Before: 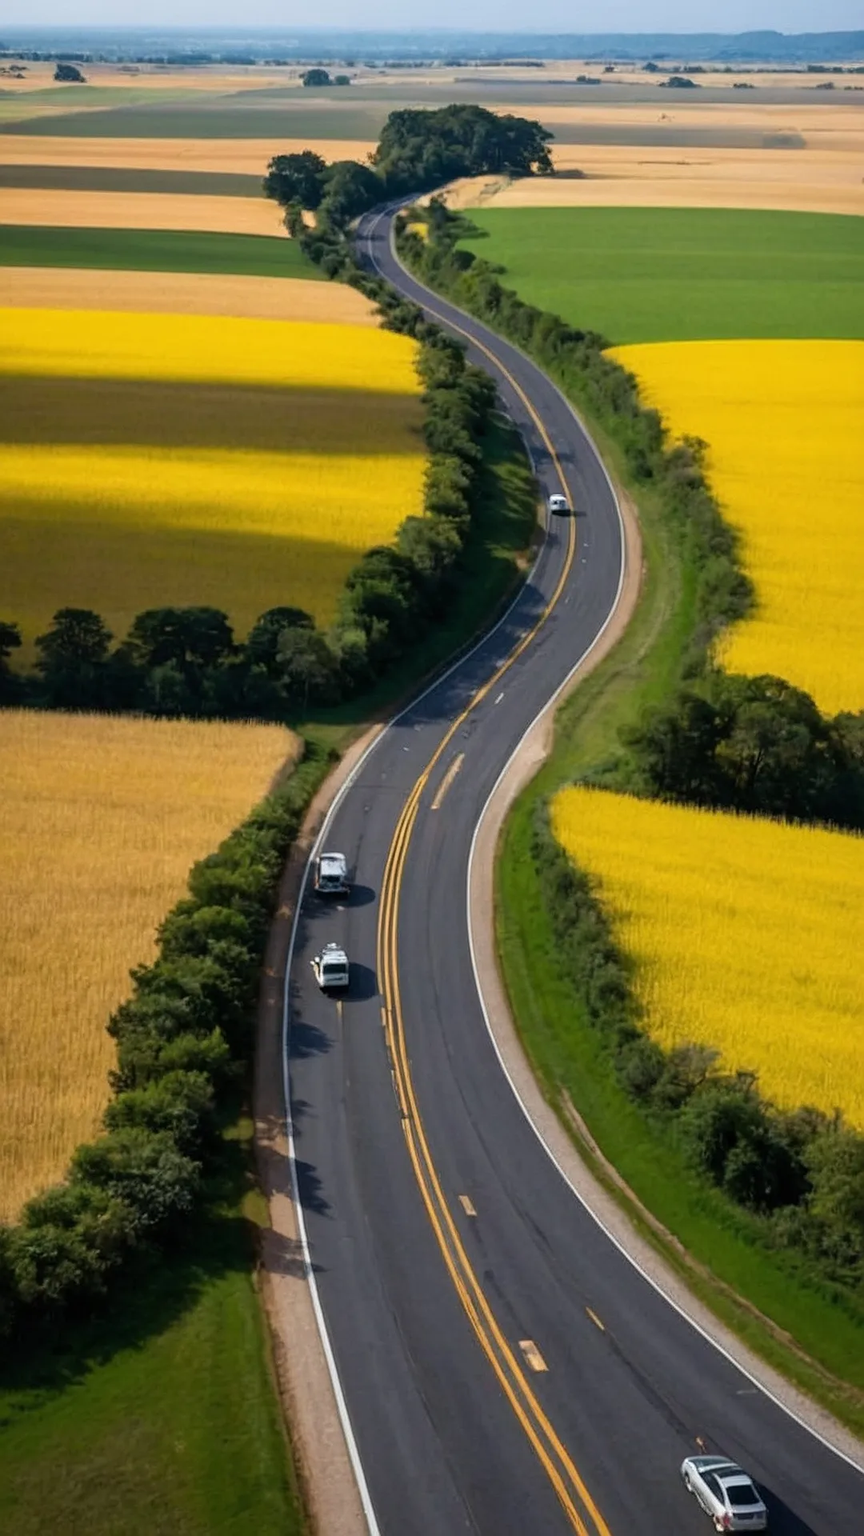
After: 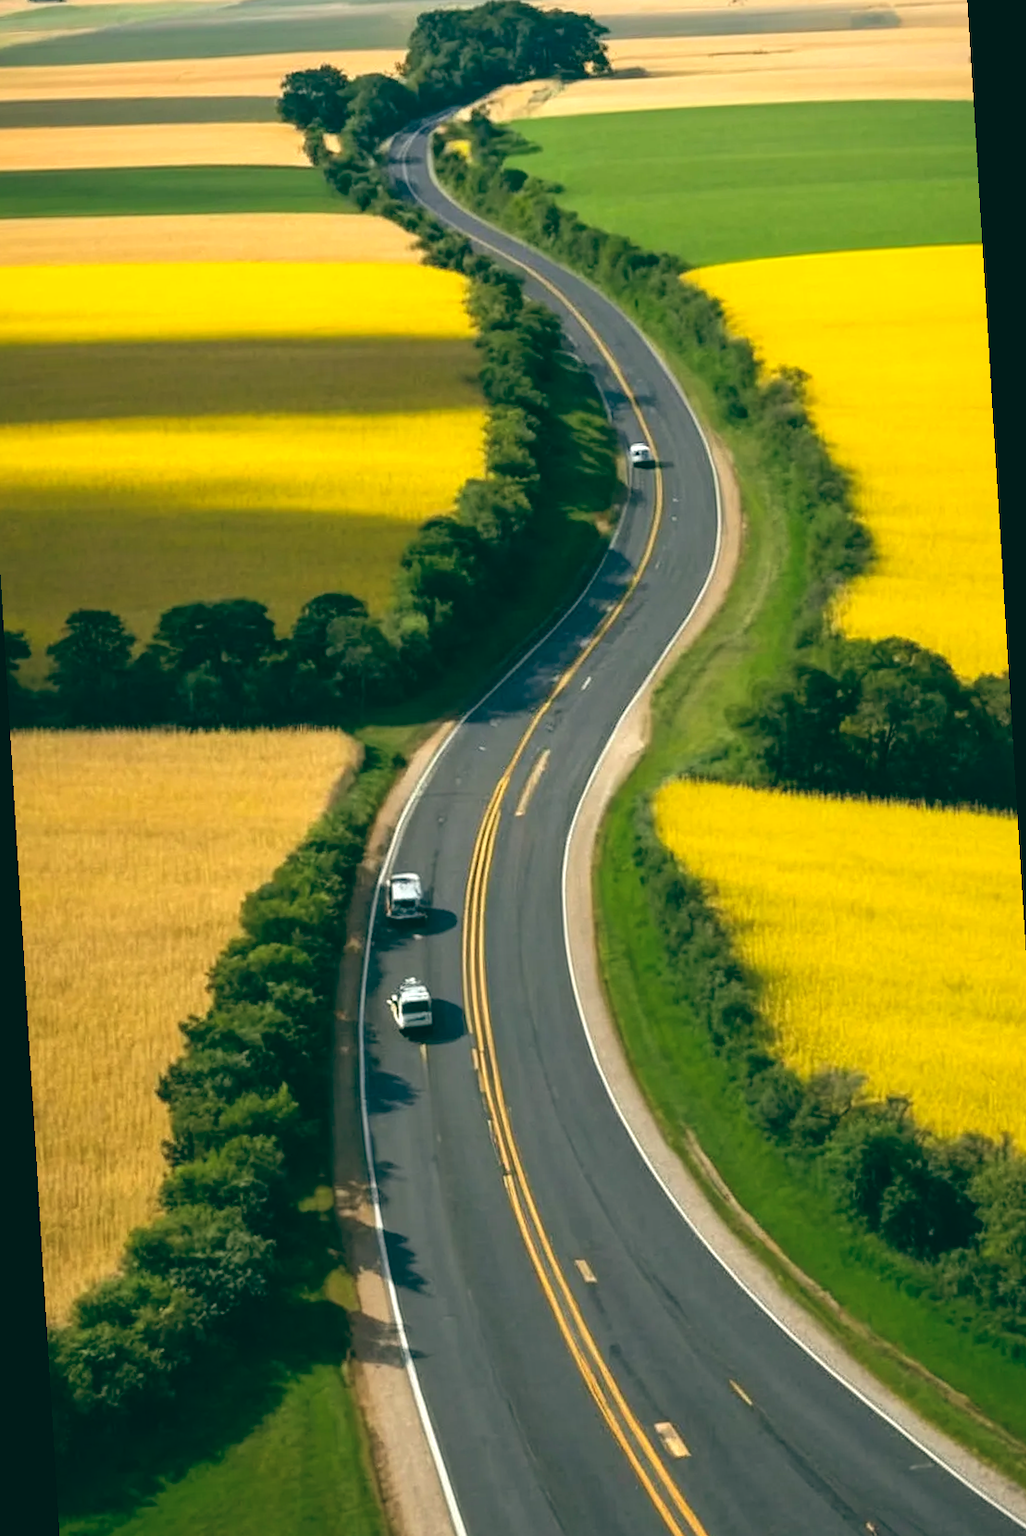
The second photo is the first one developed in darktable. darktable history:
rotate and perspective: rotation -3.52°, crop left 0.036, crop right 0.964, crop top 0.081, crop bottom 0.919
exposure: black level correction 0, exposure 0.7 EV, compensate exposure bias true, compensate highlight preservation false
color balance: lift [1.005, 0.99, 1.007, 1.01], gamma [1, 1.034, 1.032, 0.966], gain [0.873, 1.055, 1.067, 0.933]
